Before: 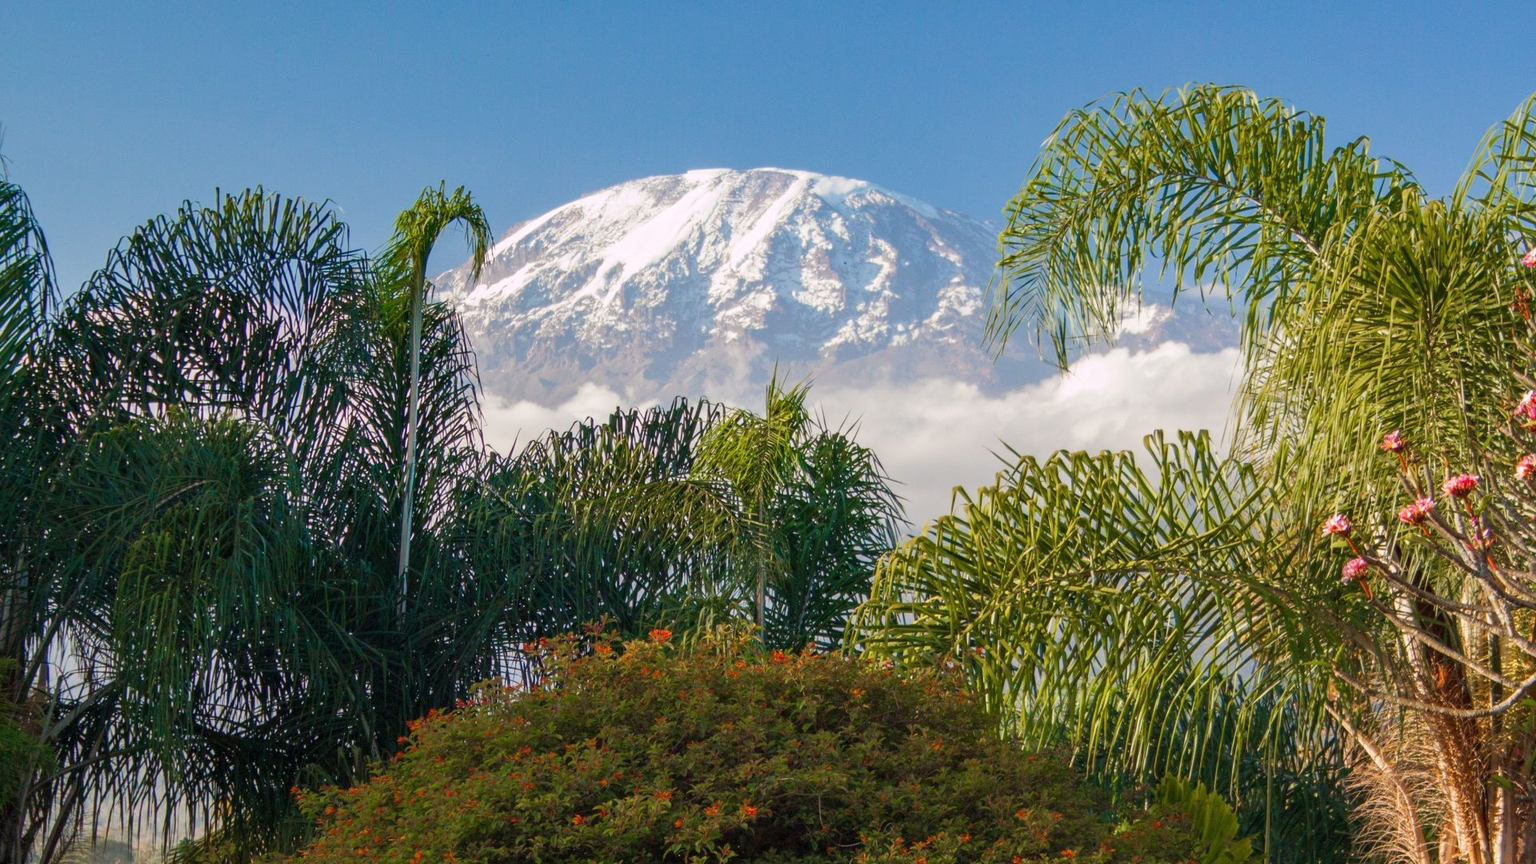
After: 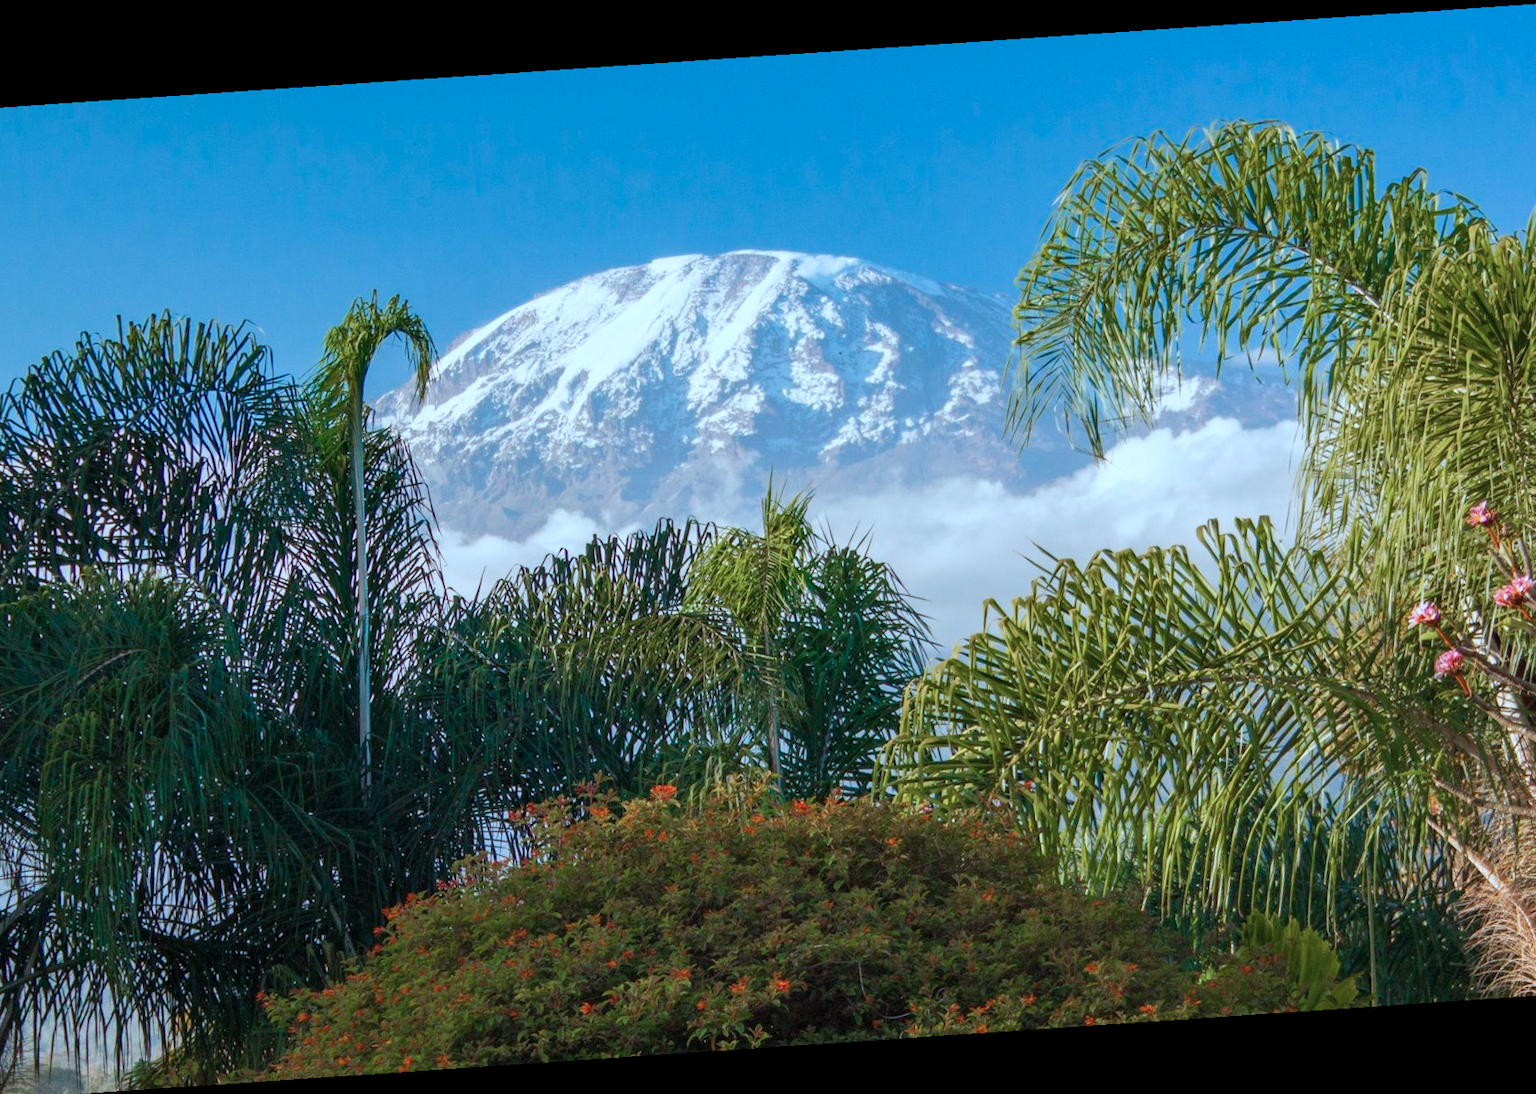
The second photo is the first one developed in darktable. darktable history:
color correction: highlights a* -9.35, highlights b* -23.15
crop: left 8.026%, right 7.374%
rotate and perspective: rotation -4.2°, shear 0.006, automatic cropping off
